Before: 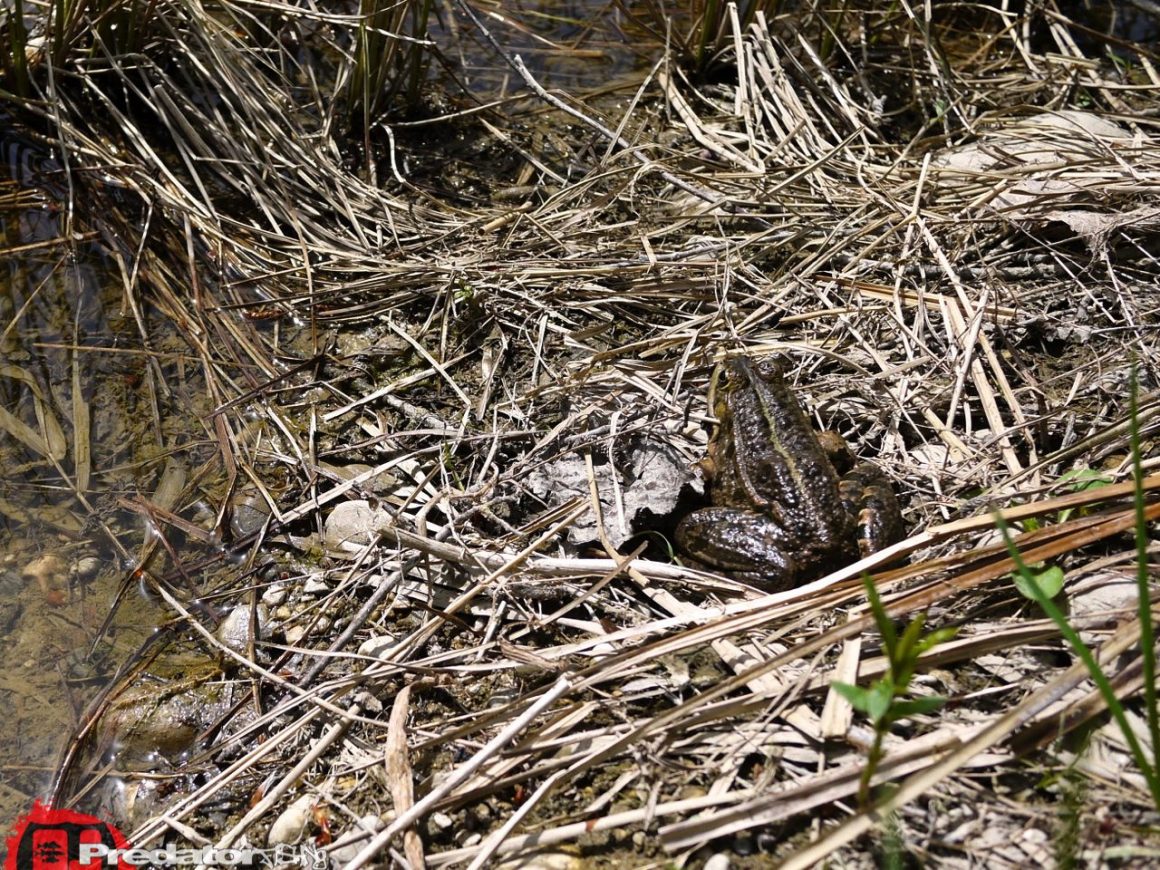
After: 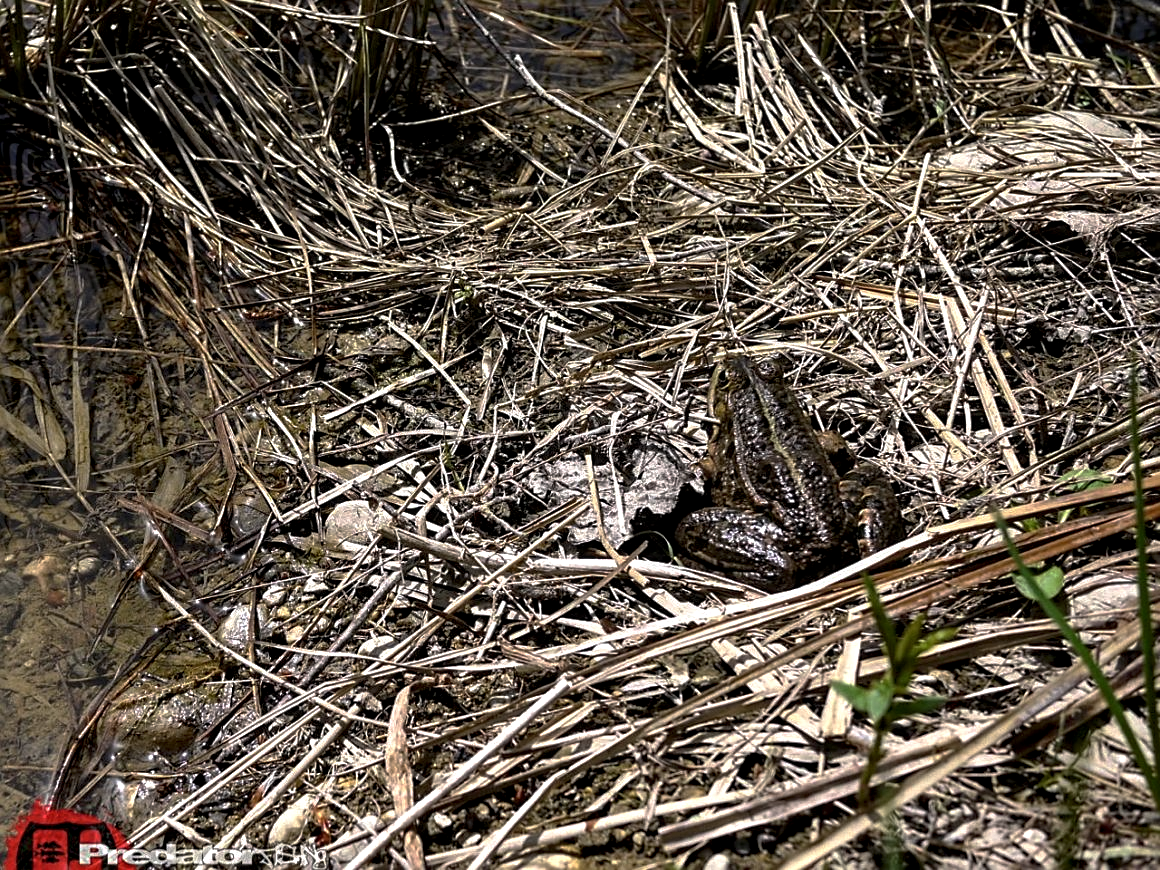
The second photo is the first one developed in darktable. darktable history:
base curve: curves: ch0 [(0, 0) (0.595, 0.418) (1, 1)], preserve colors none
sharpen: on, module defaults
local contrast: detail 135%, midtone range 0.75
